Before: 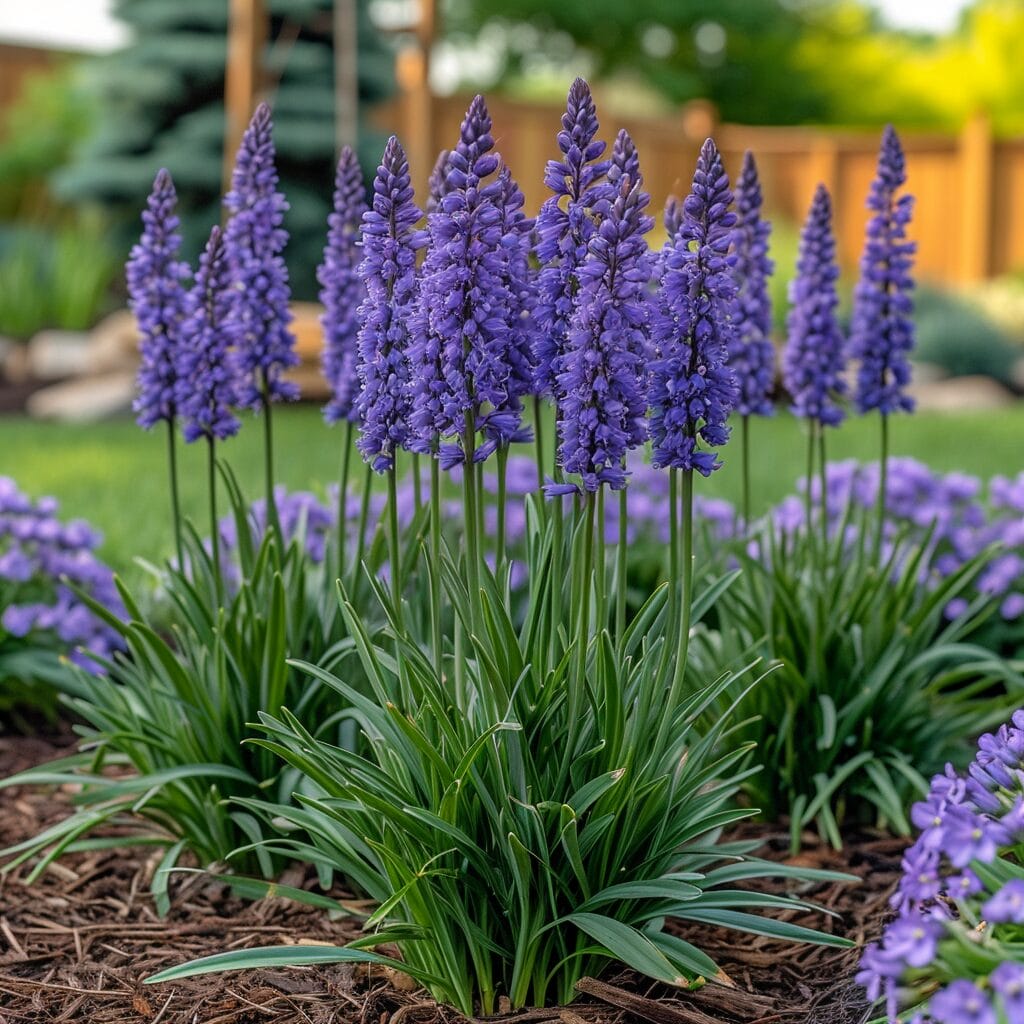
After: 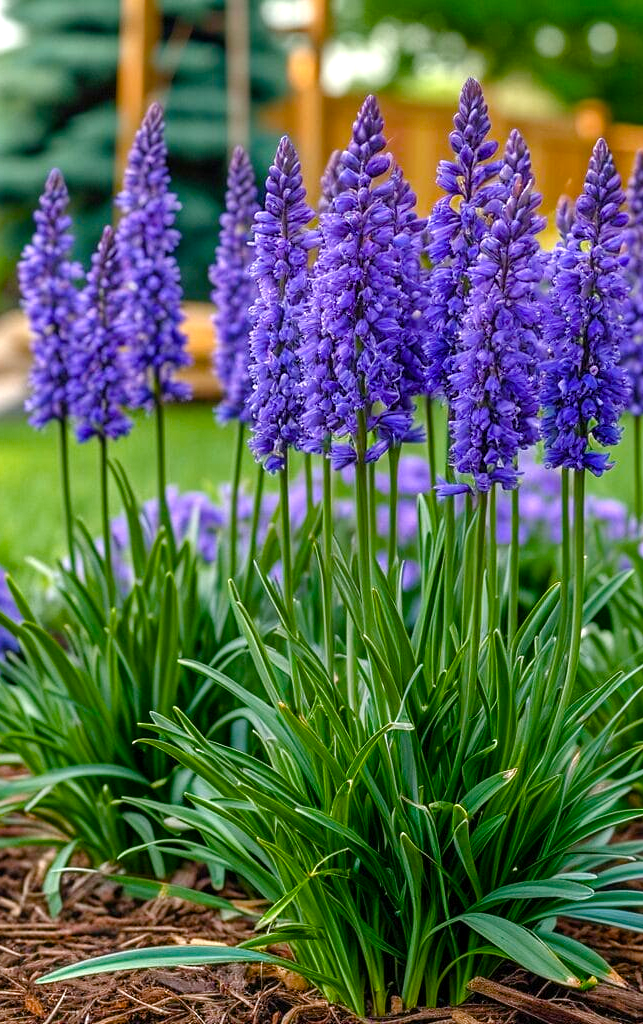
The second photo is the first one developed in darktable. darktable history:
crop: left 10.644%, right 26.528%
color balance rgb: linear chroma grading › shadows -2.2%, linear chroma grading › highlights -15%, linear chroma grading › global chroma -10%, linear chroma grading › mid-tones -10%, perceptual saturation grading › global saturation 45%, perceptual saturation grading › highlights -50%, perceptual saturation grading › shadows 30%, perceptual brilliance grading › global brilliance 18%, global vibrance 45%
